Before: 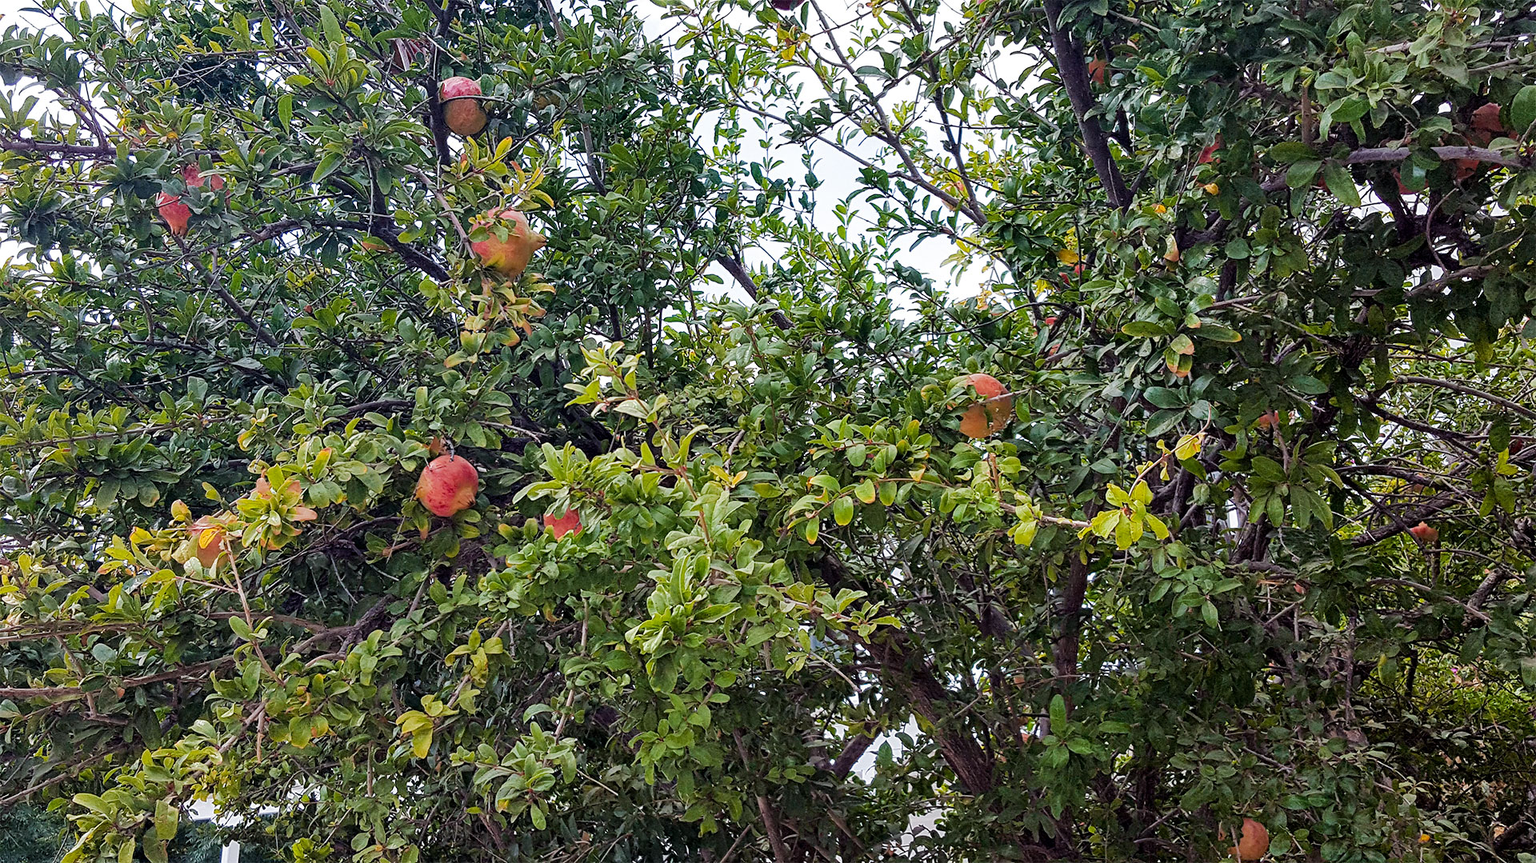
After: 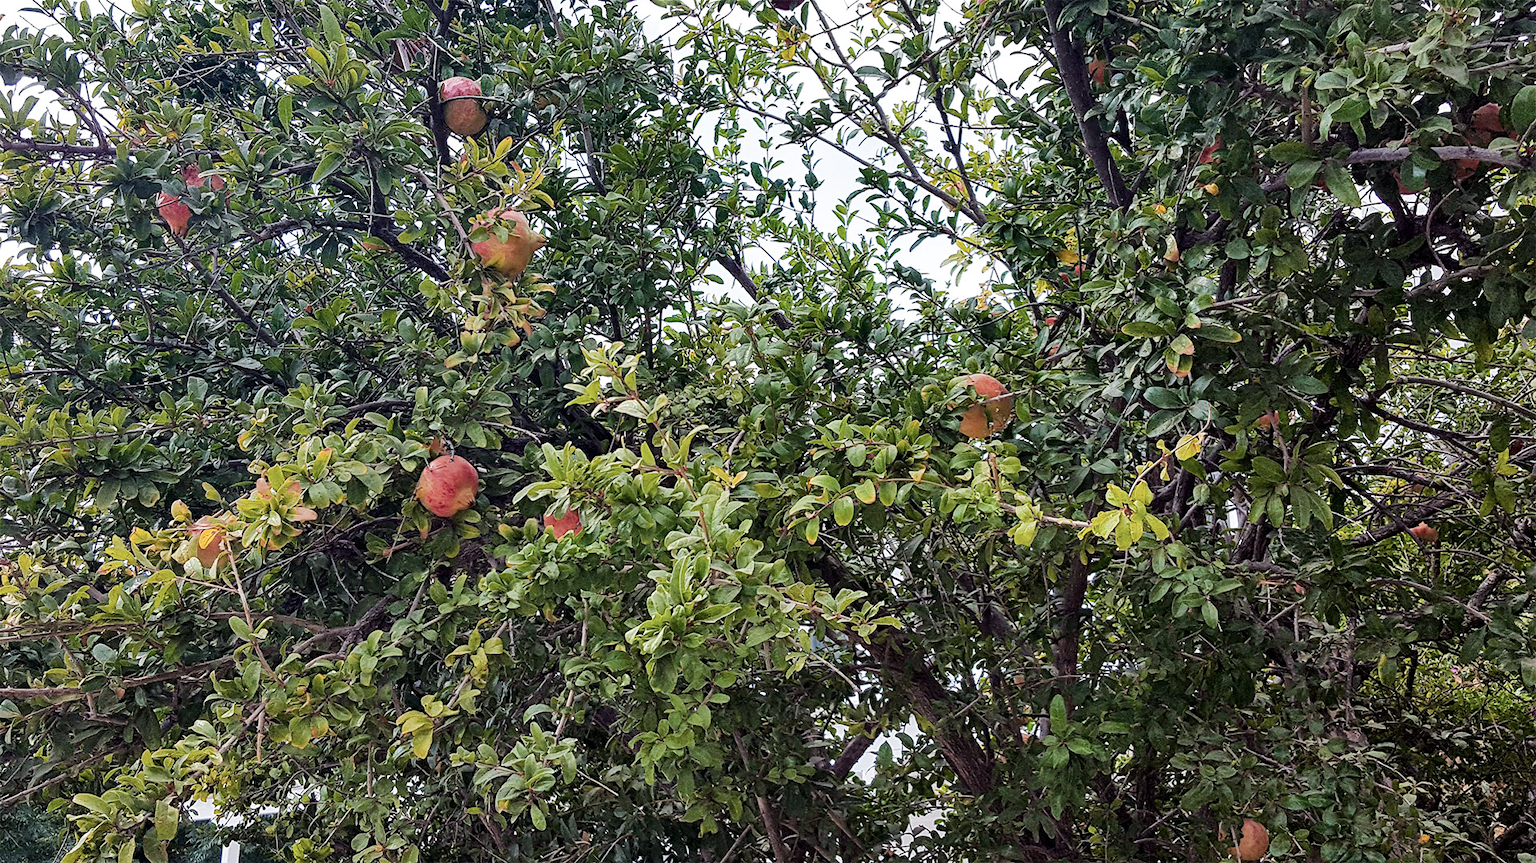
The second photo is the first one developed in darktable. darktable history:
shadows and highlights: radius 125.46, shadows 30.51, highlights -30.51, low approximation 0.01, soften with gaussian
contrast brightness saturation: contrast 0.11, saturation -0.17
